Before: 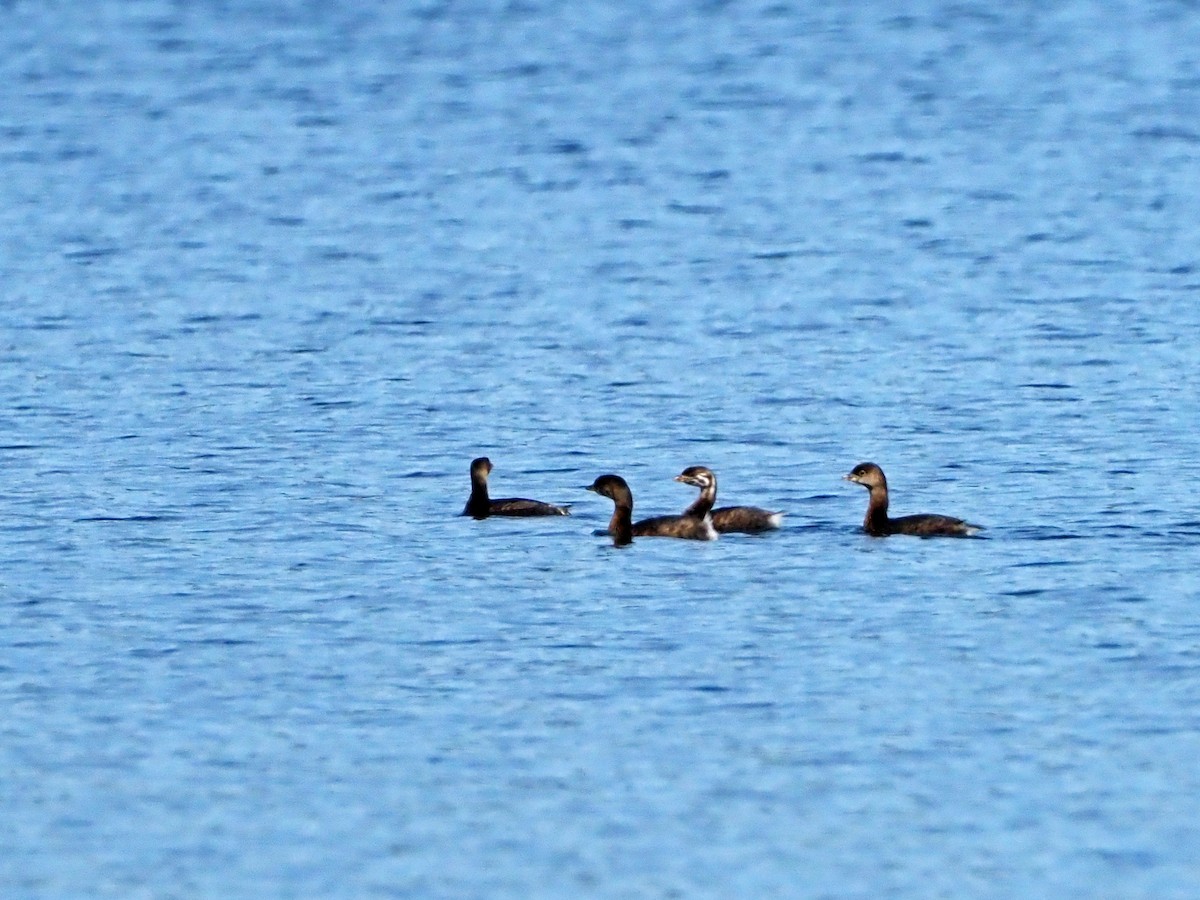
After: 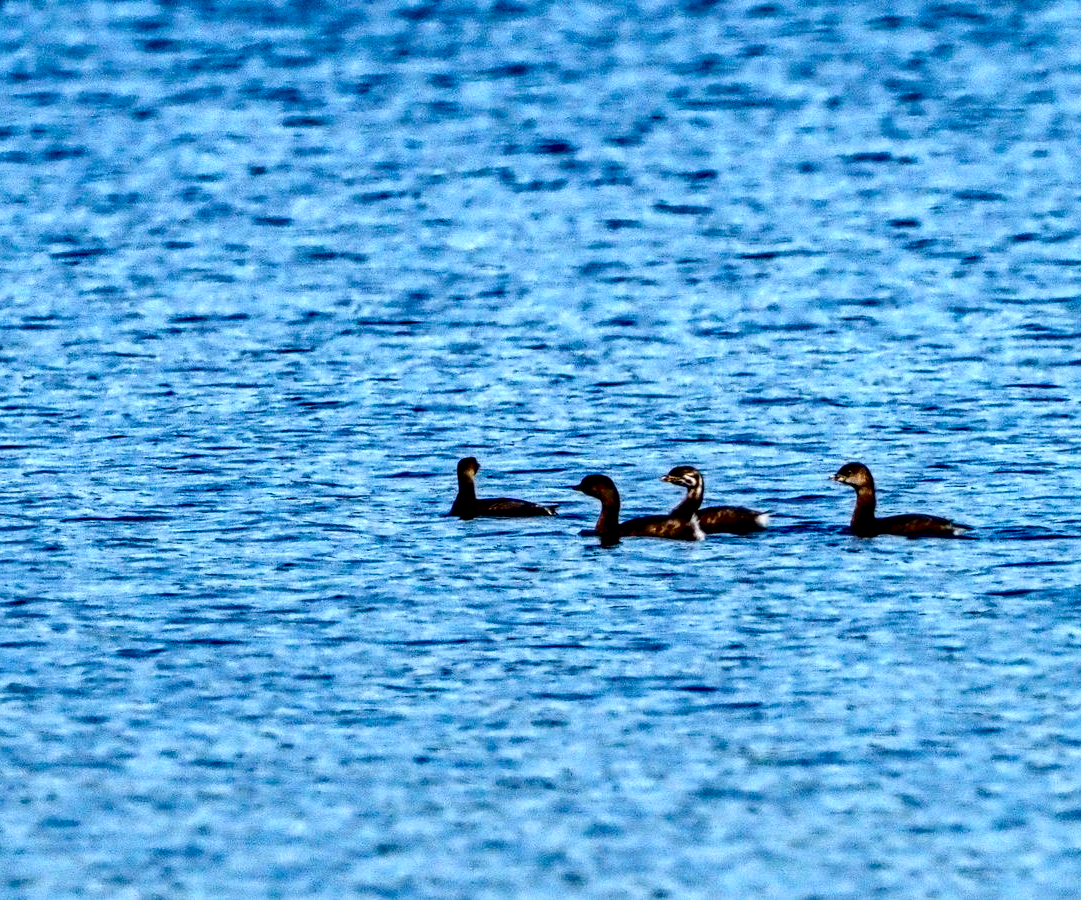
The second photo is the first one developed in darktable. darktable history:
crop and rotate: left 1.088%, right 8.807%
contrast brightness saturation: contrast 0.22, brightness -0.19, saturation 0.24
local contrast: highlights 19%, detail 186%
haze removal: compatibility mode true, adaptive false
color balance rgb: perceptual saturation grading › global saturation 20%, perceptual saturation grading › highlights -25%, perceptual saturation grading › shadows 25%
